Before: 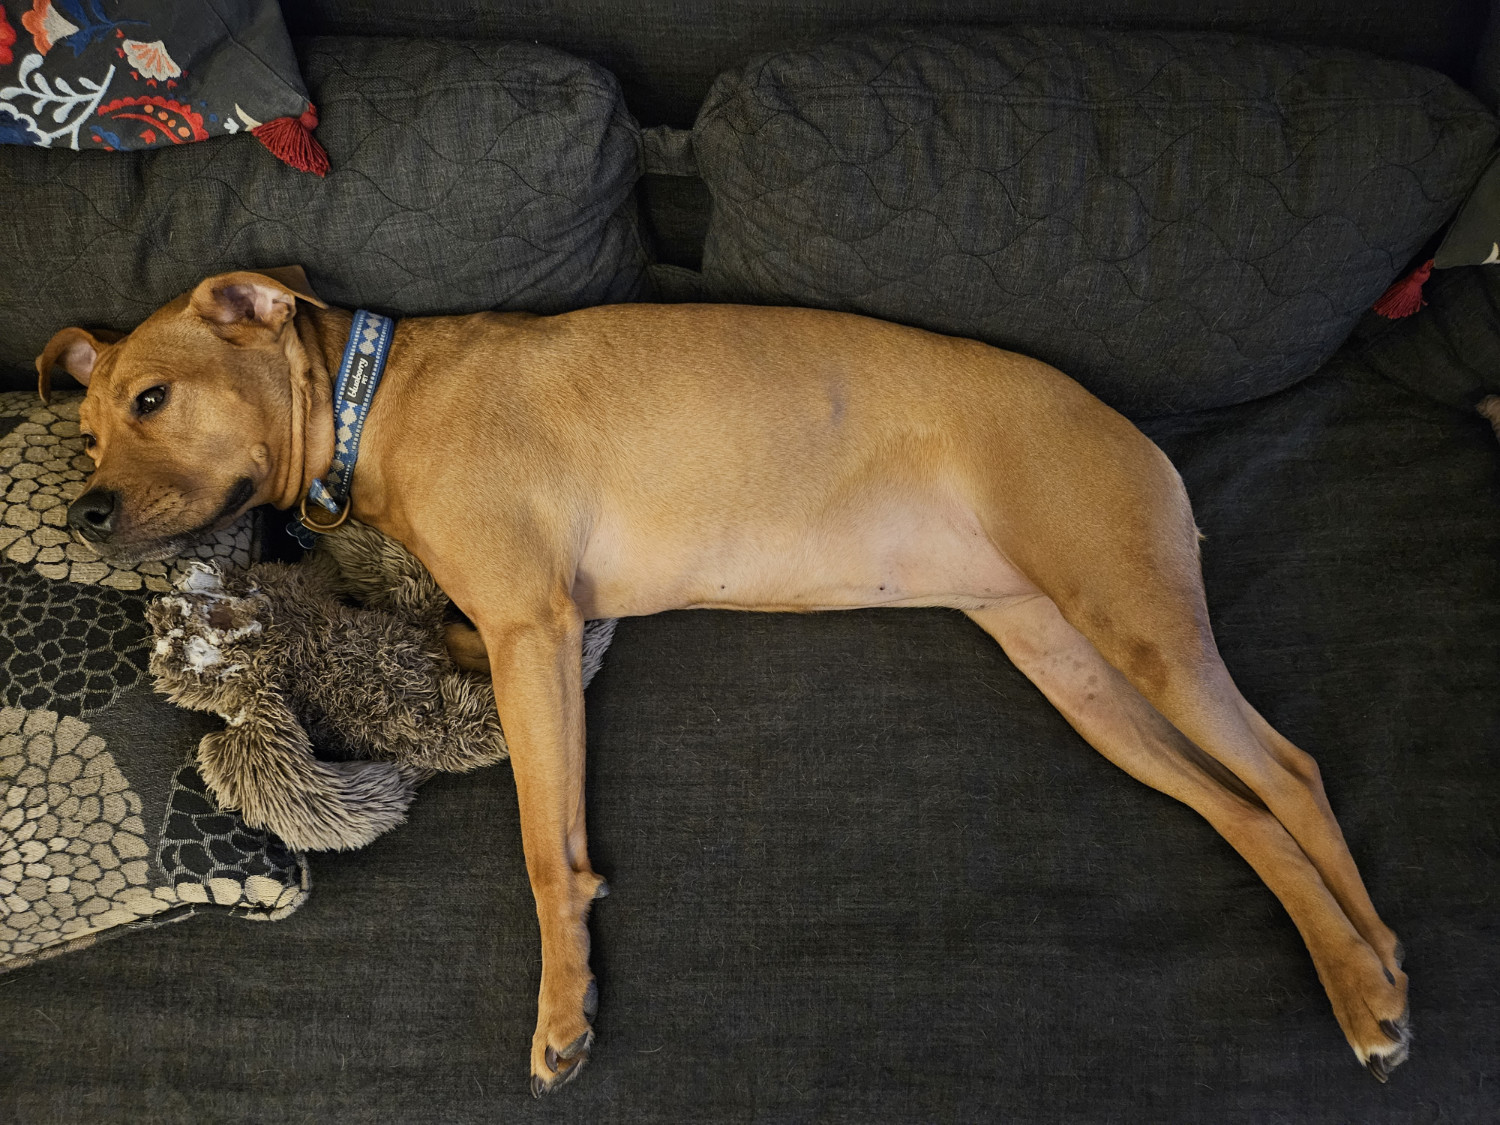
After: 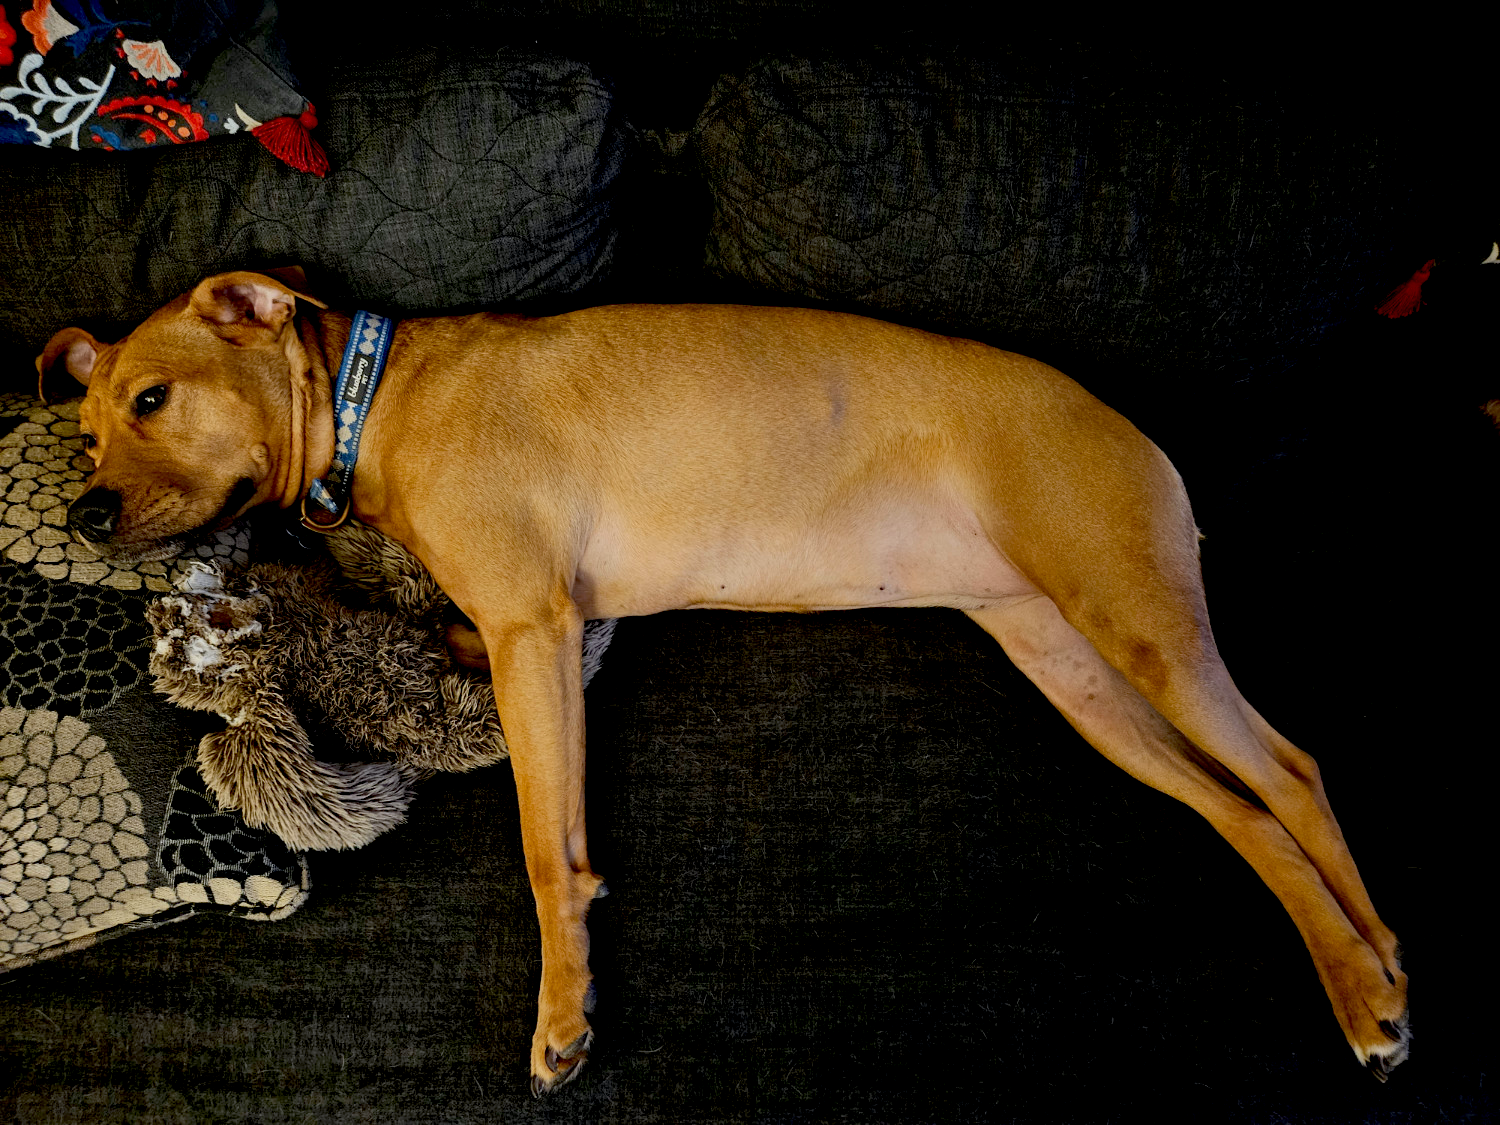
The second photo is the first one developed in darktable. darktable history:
white balance: red 0.988, blue 1.017
exposure: black level correction 0.029, exposure -0.073 EV, compensate highlight preservation false
